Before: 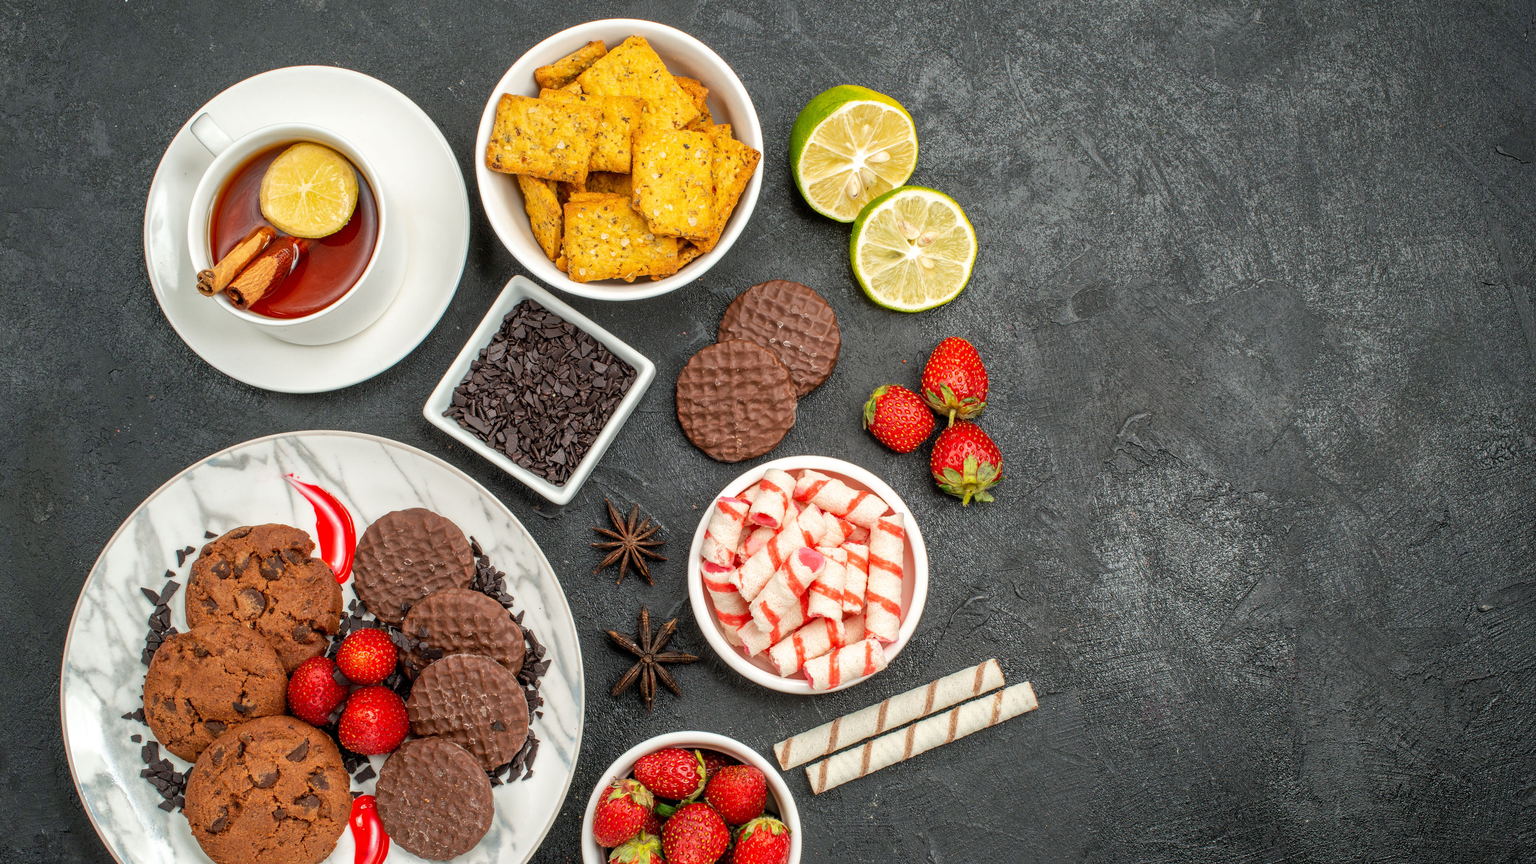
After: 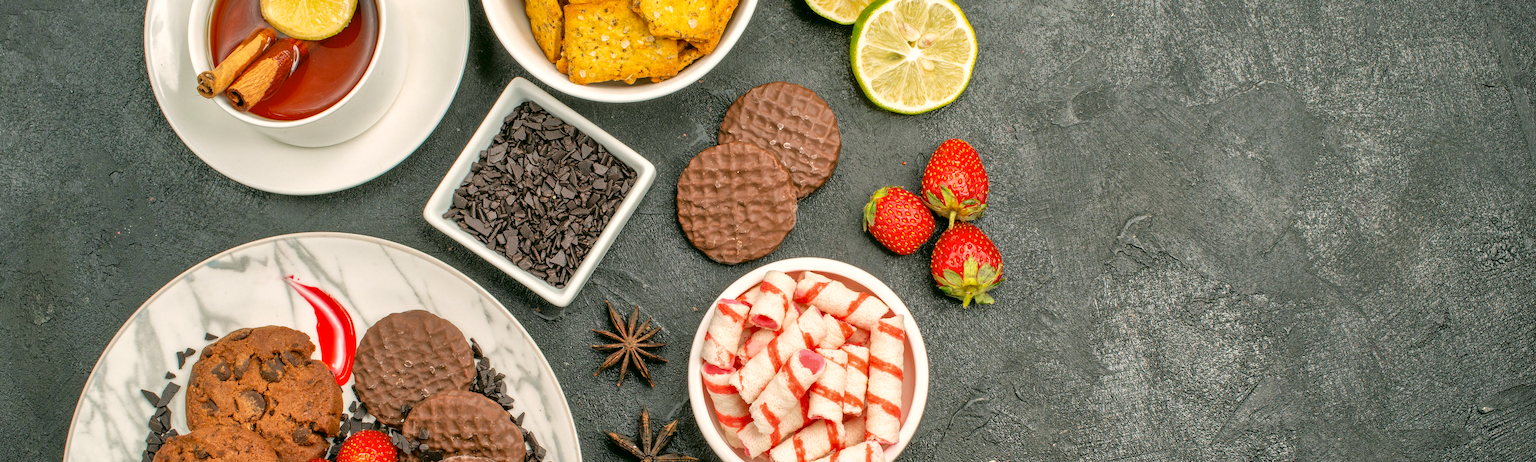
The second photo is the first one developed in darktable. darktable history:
shadows and highlights: shadows 37.27, highlights -28.18, soften with gaussian
color correction: highlights a* 4.02, highlights b* 4.98, shadows a* -7.55, shadows b* 4.98
crop and rotate: top 23.043%, bottom 23.437%
tone equalizer: -8 EV 0.001 EV, -7 EV -0.004 EV, -6 EV 0.009 EV, -5 EV 0.032 EV, -4 EV 0.276 EV, -3 EV 0.644 EV, -2 EV 0.584 EV, -1 EV 0.187 EV, +0 EV 0.024 EV
